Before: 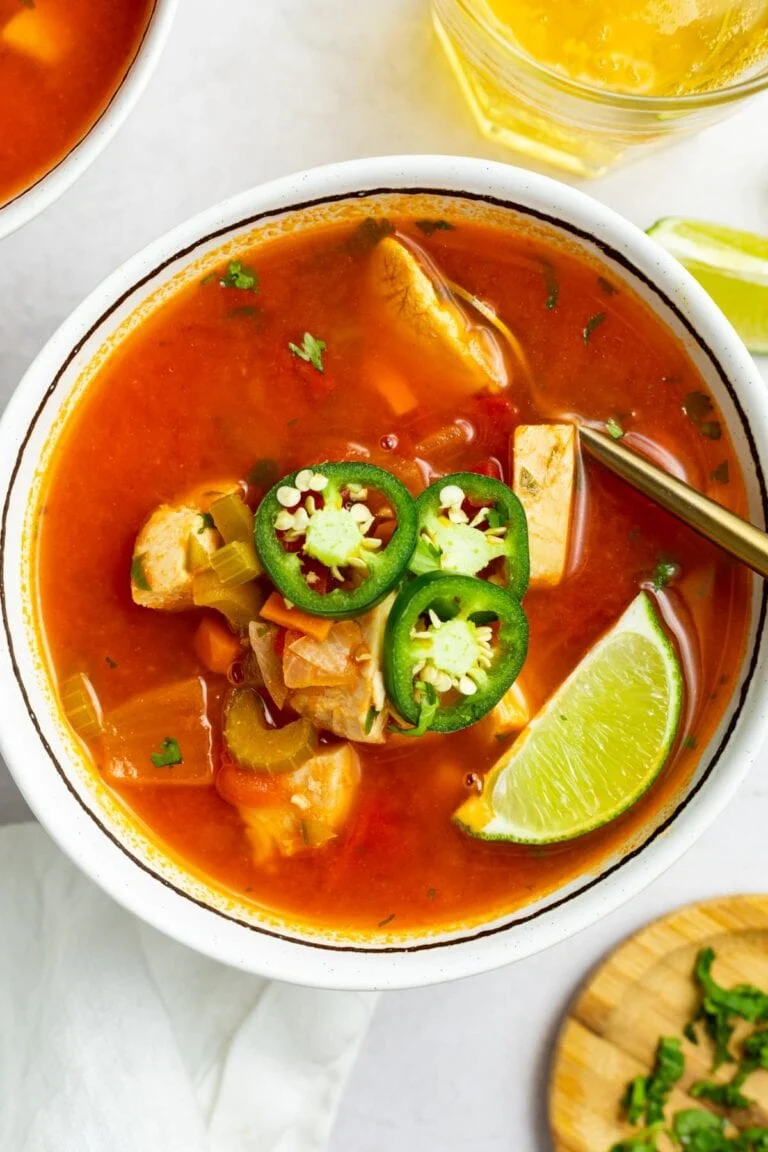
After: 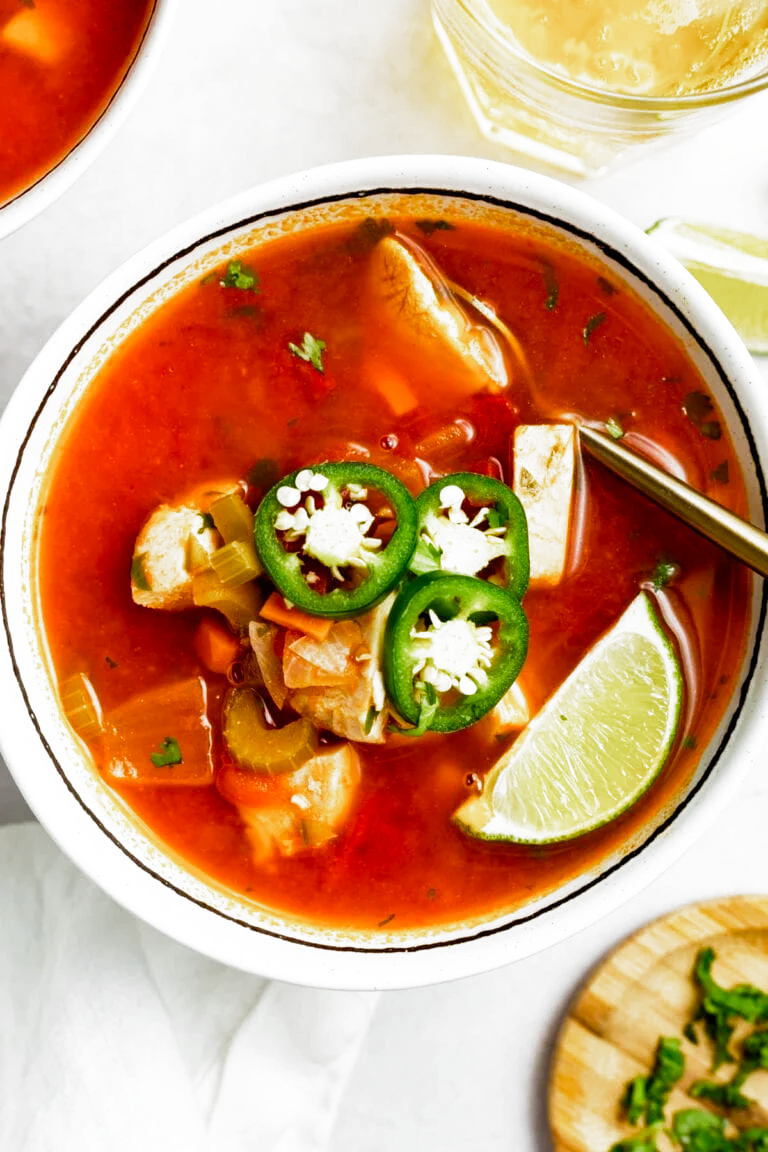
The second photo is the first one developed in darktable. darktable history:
filmic rgb: black relative exposure -8.03 EV, white relative exposure 2.46 EV, threshold 3.01 EV, hardness 6.33, preserve chrominance no, color science v5 (2021), enable highlight reconstruction true
